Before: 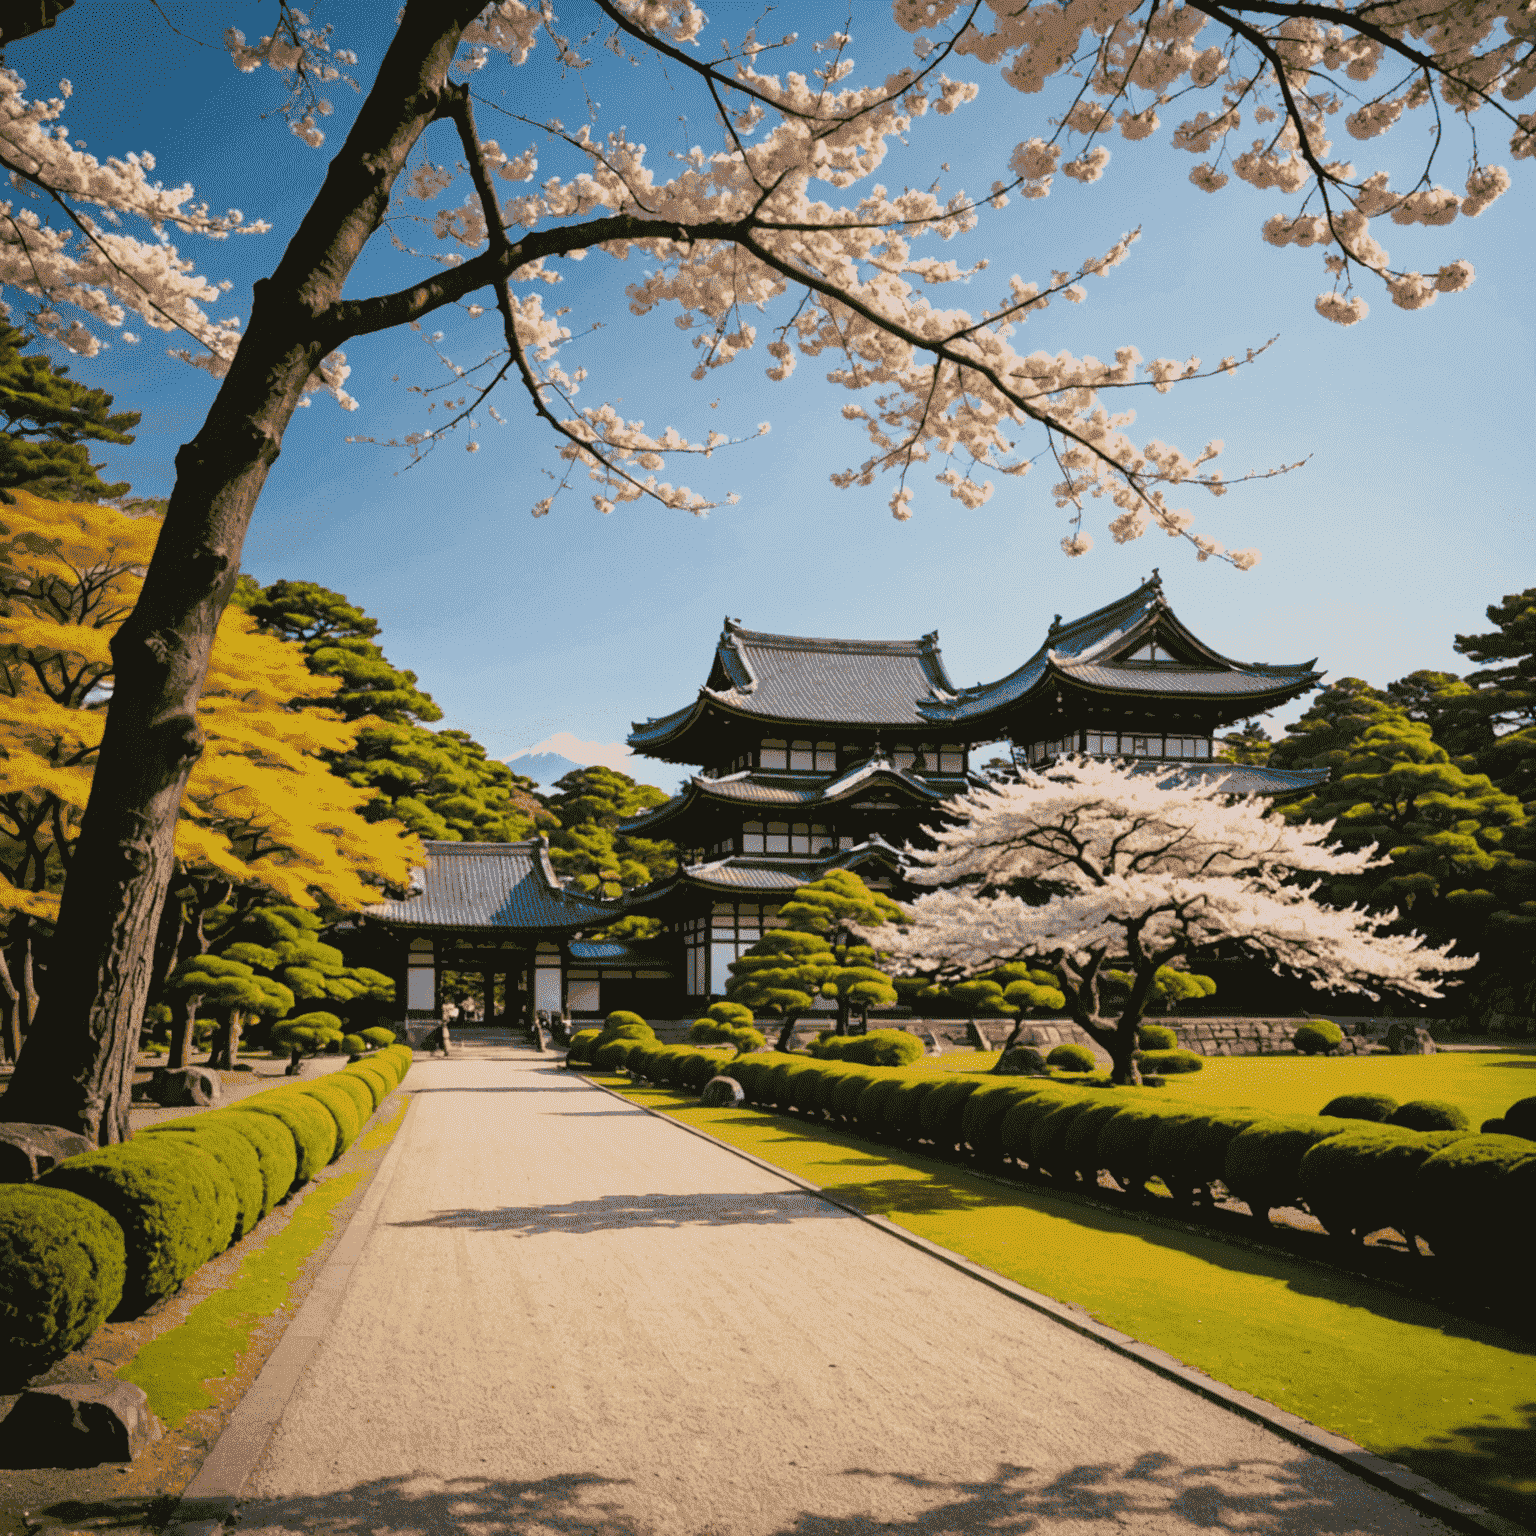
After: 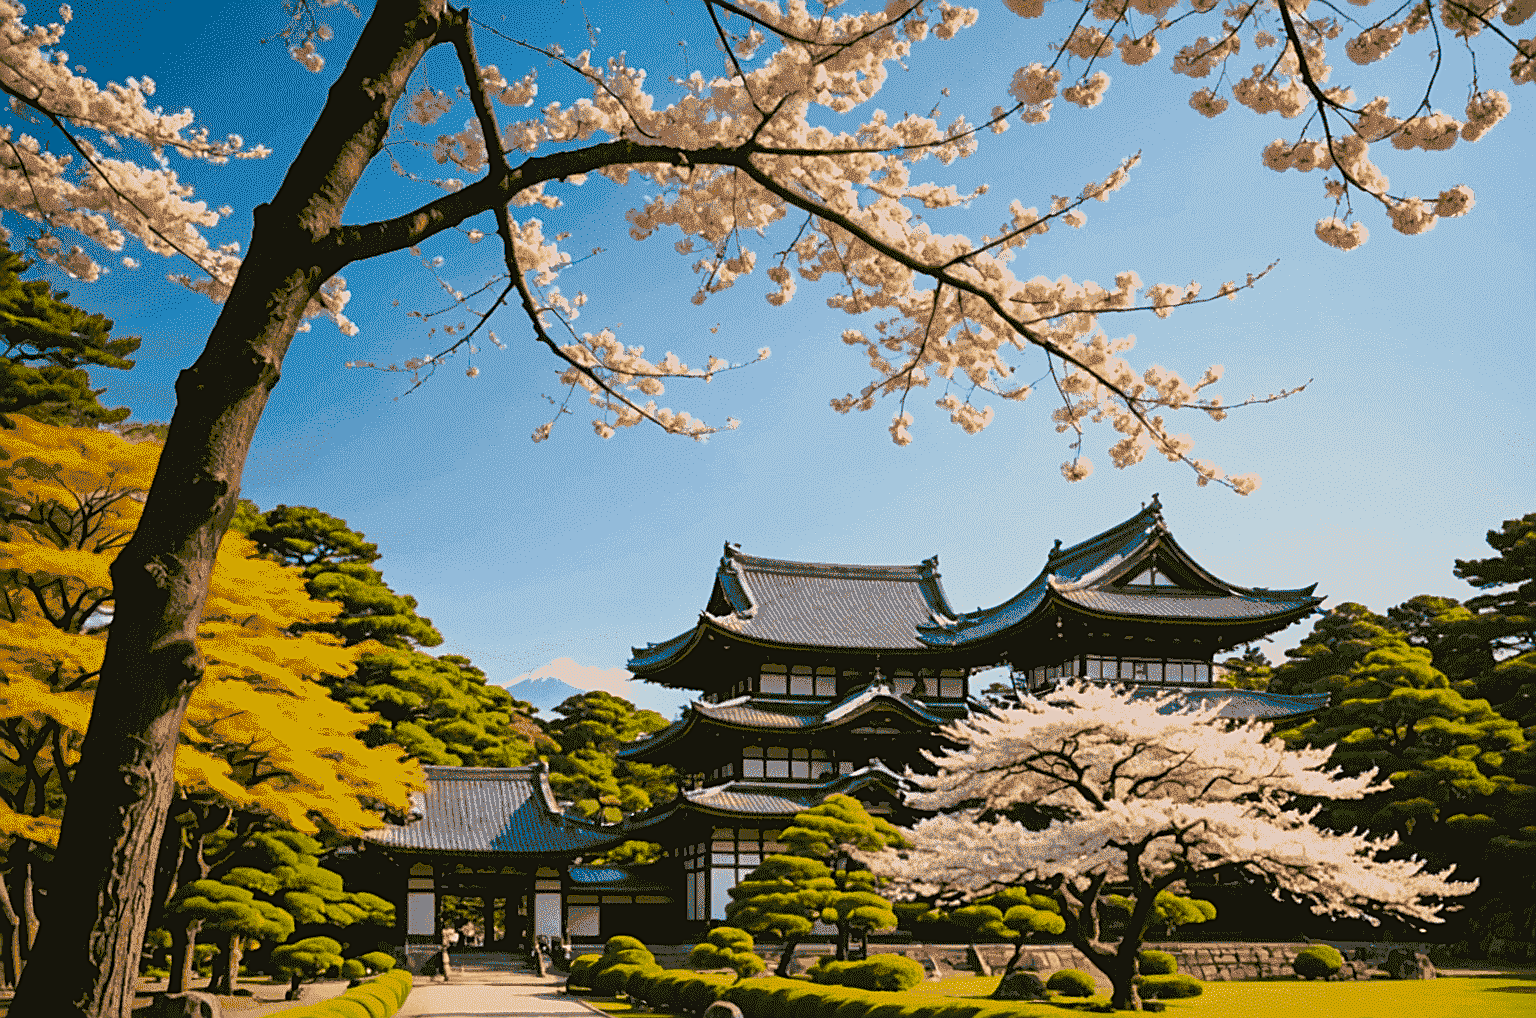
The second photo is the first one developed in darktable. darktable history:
color balance rgb: linear chroma grading › global chroma 15.379%, perceptual saturation grading › global saturation 17.492%
sharpen: on, module defaults
crop and rotate: top 4.941%, bottom 28.753%
